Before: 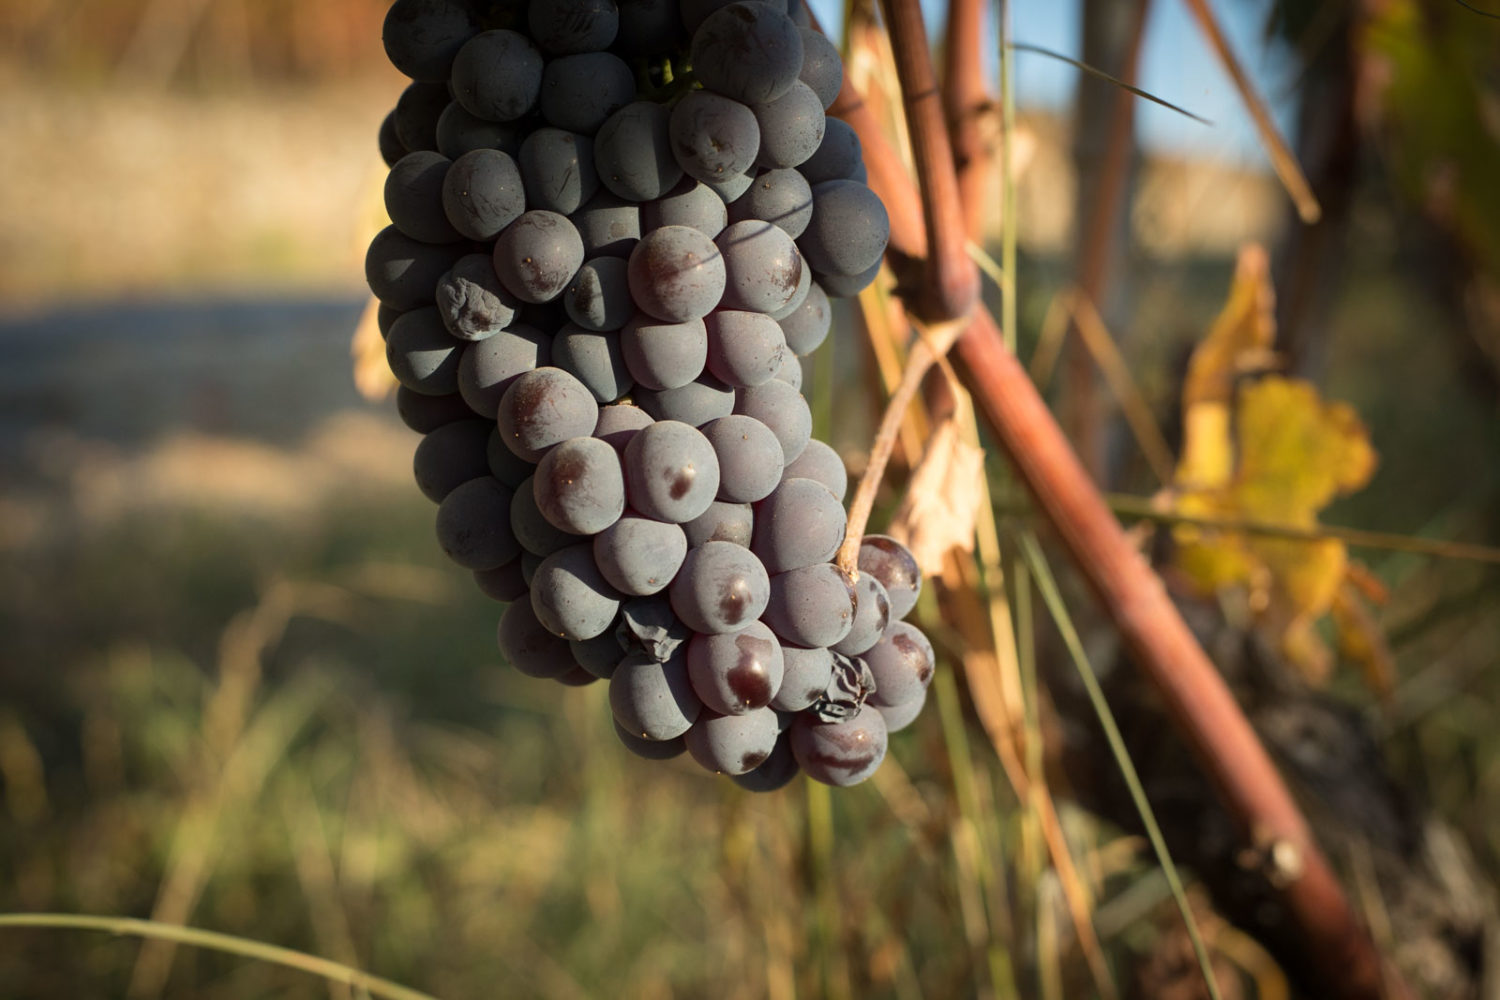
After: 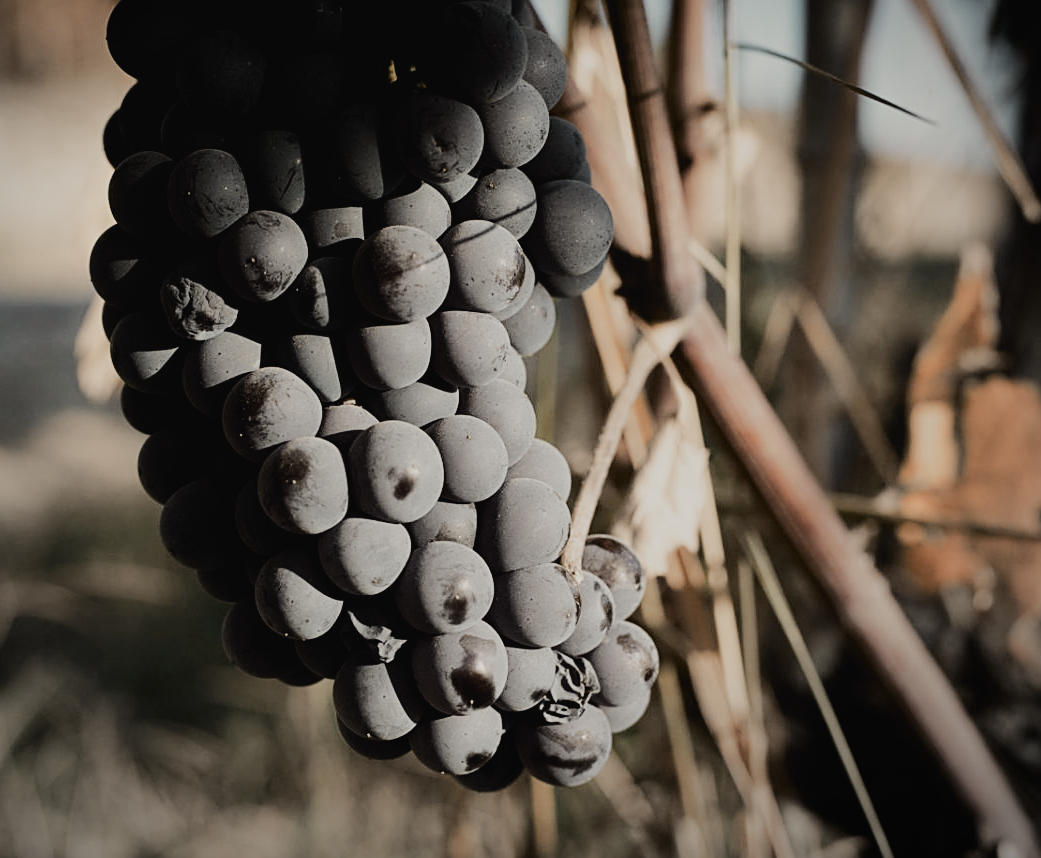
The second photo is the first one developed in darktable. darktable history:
crop: left 18.454%, right 12.13%, bottom 14.171%
vignetting: fall-off radius 61.14%, center (-0.066, -0.308)
contrast equalizer: y [[0.439, 0.44, 0.442, 0.457, 0.493, 0.498], [0.5 ×6], [0.5 ×6], [0 ×6], [0 ×6]], mix 0.151
color correction: highlights b* 3
sharpen: on, module defaults
color zones: curves: ch2 [(0, 0.5) (0.084, 0.497) (0.323, 0.335) (0.4, 0.497) (1, 0.5)]
filmic rgb: black relative exposure -5.13 EV, white relative exposure 3.97 EV, hardness 2.89, contrast 1.299, highlights saturation mix -30.98%, preserve chrominance no, color science v5 (2021), contrast in shadows safe, contrast in highlights safe
tone curve: curves: ch0 [(0, 0.021) (0.049, 0.044) (0.157, 0.131) (0.365, 0.359) (0.499, 0.517) (0.675, 0.667) (0.856, 0.83) (1, 0.969)]; ch1 [(0, 0) (0.302, 0.309) (0.433, 0.443) (0.472, 0.47) (0.502, 0.503) (0.527, 0.516) (0.564, 0.557) (0.614, 0.645) (0.677, 0.722) (0.859, 0.889) (1, 1)]; ch2 [(0, 0) (0.33, 0.301) (0.447, 0.44) (0.487, 0.496) (0.502, 0.501) (0.535, 0.537) (0.565, 0.558) (0.608, 0.624) (1, 1)], color space Lab, independent channels, preserve colors none
